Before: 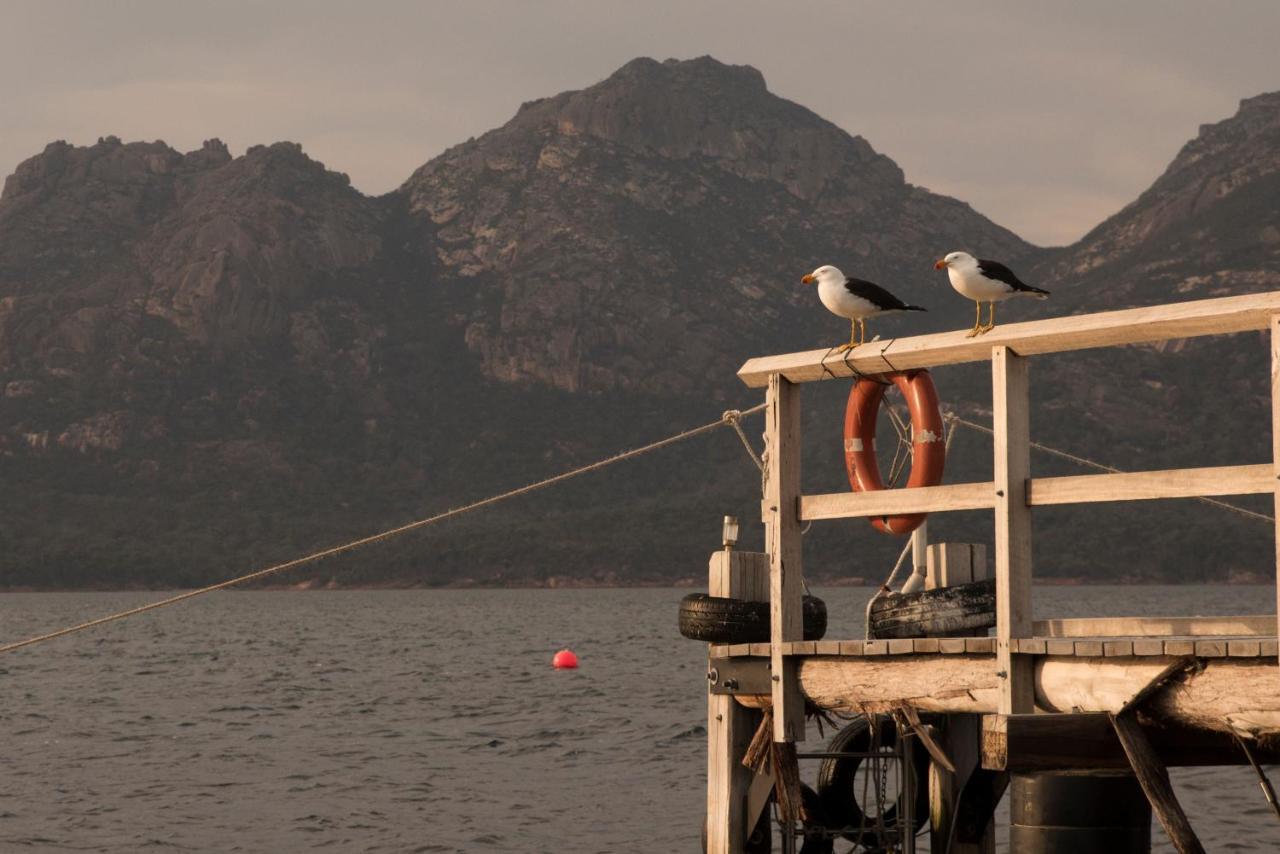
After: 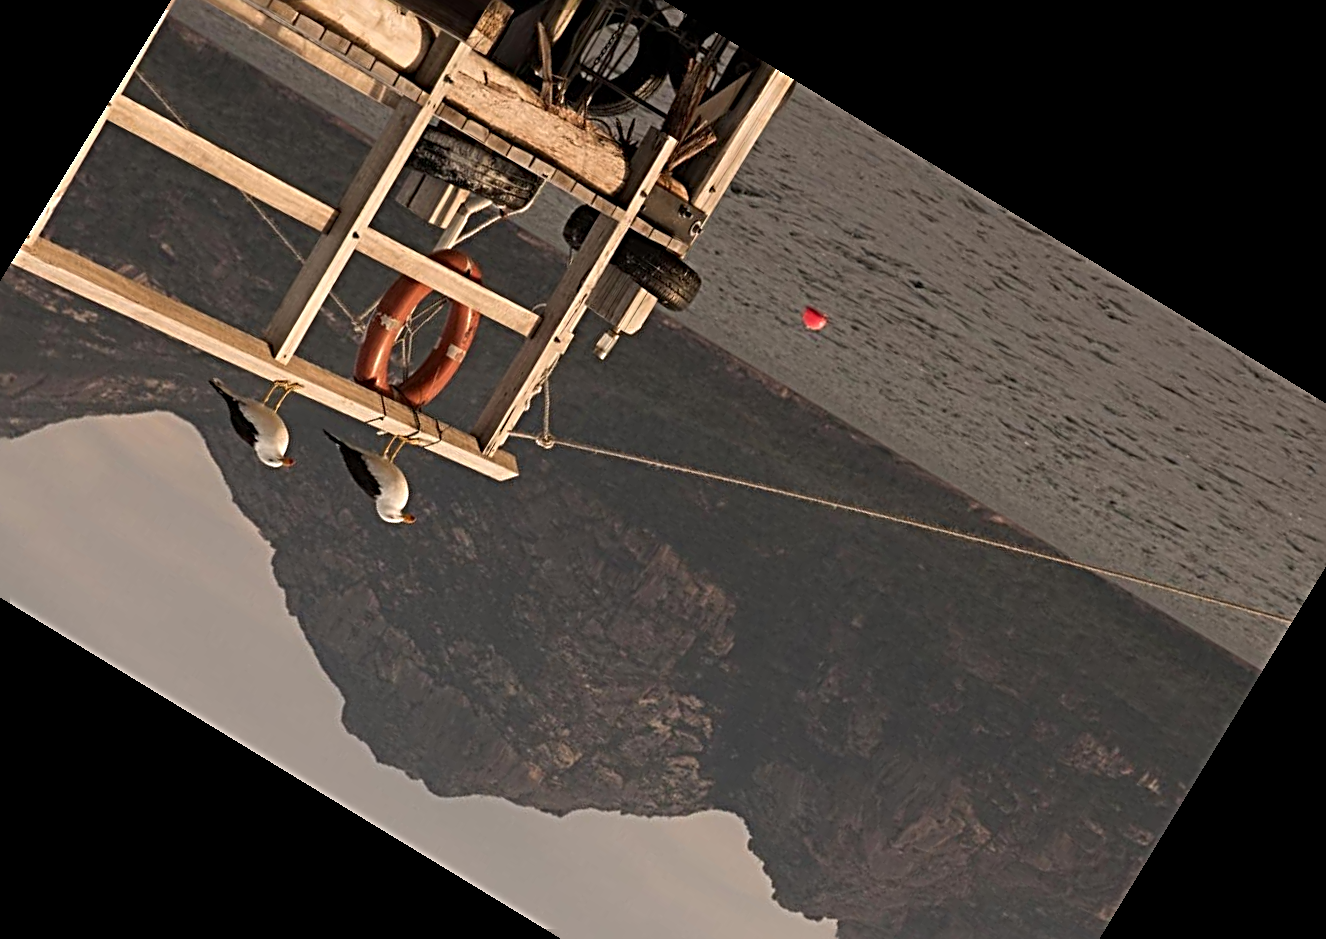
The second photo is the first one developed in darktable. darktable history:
crop and rotate: angle 148.68°, left 9.111%, top 15.603%, right 4.588%, bottom 17.041%
sharpen: radius 3.69, amount 0.928
